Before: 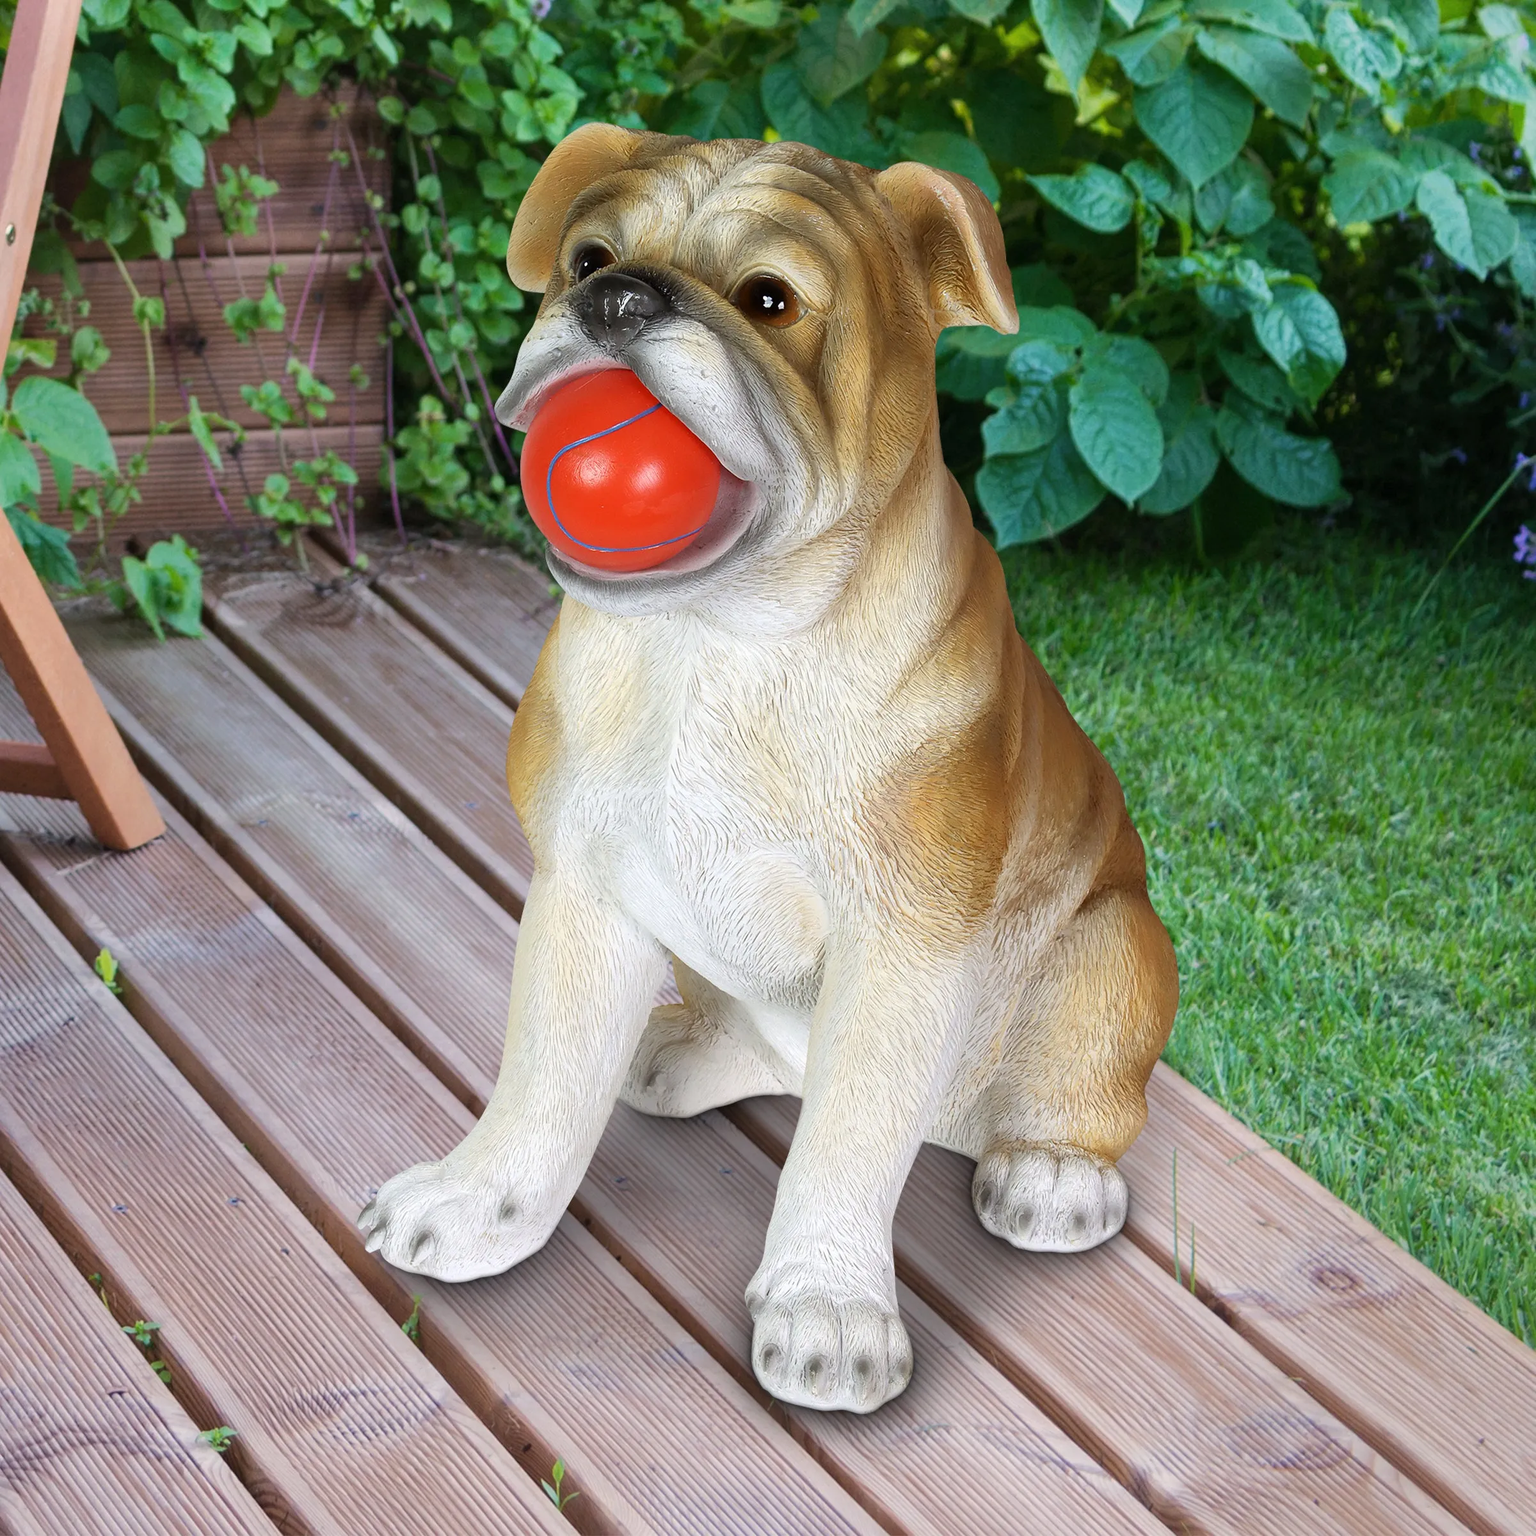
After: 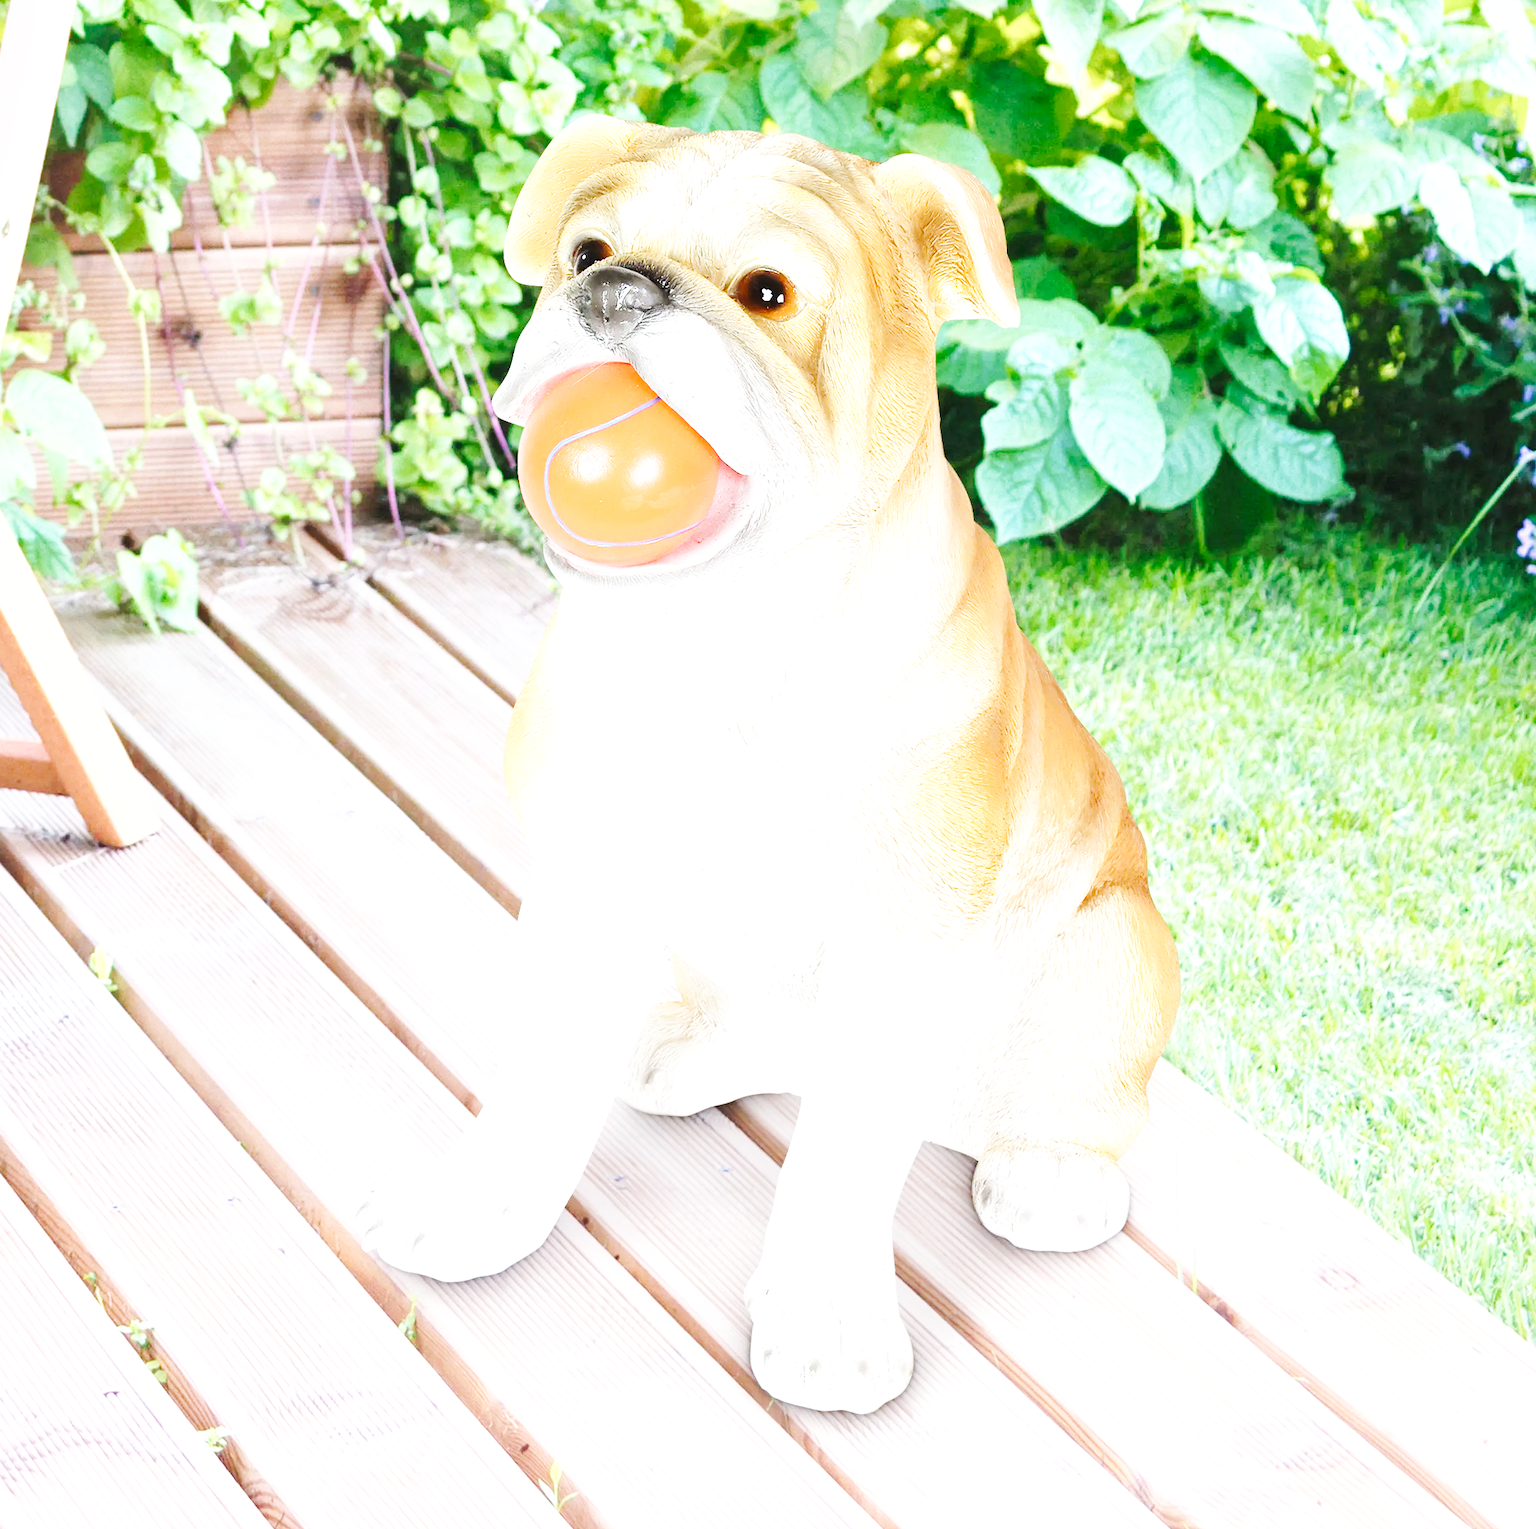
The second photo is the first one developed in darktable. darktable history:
exposure: black level correction -0.002, exposure 1.362 EV, compensate highlight preservation false
tone curve: curves: ch0 [(0, 0) (0.003, 0.004) (0.011, 0.015) (0.025, 0.033) (0.044, 0.059) (0.069, 0.092) (0.1, 0.132) (0.136, 0.18) (0.177, 0.235) (0.224, 0.297) (0.277, 0.366) (0.335, 0.44) (0.399, 0.52) (0.468, 0.594) (0.543, 0.661) (0.623, 0.727) (0.709, 0.79) (0.801, 0.86) (0.898, 0.928) (1, 1)], preserve colors none
base curve: curves: ch0 [(0, 0.003) (0.001, 0.002) (0.006, 0.004) (0.02, 0.022) (0.048, 0.086) (0.094, 0.234) (0.162, 0.431) (0.258, 0.629) (0.385, 0.8) (0.548, 0.918) (0.751, 0.988) (1, 1)], preserve colors none
crop: left 0.414%, top 0.594%, right 0.208%, bottom 0.436%
